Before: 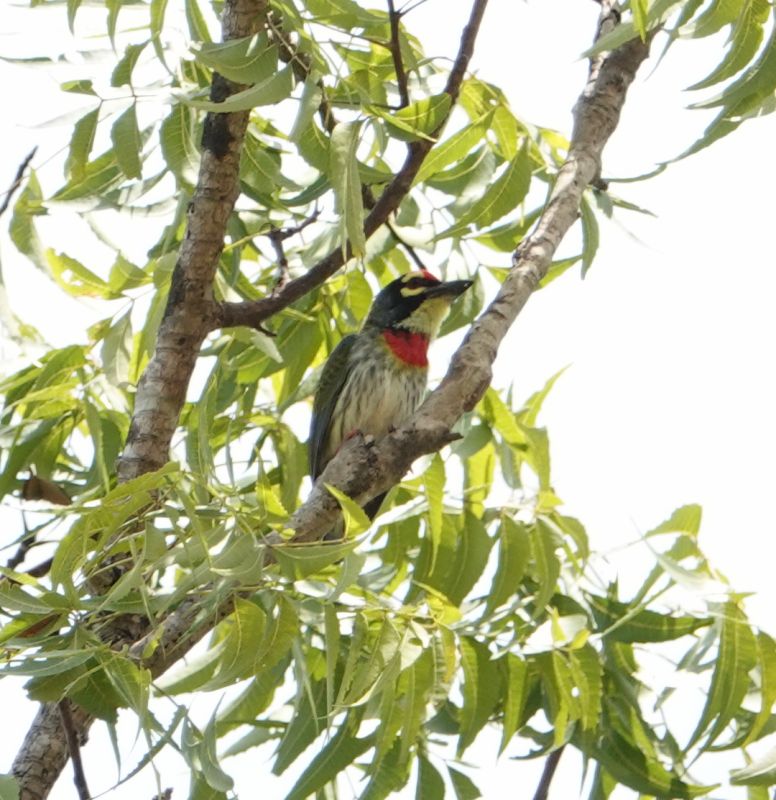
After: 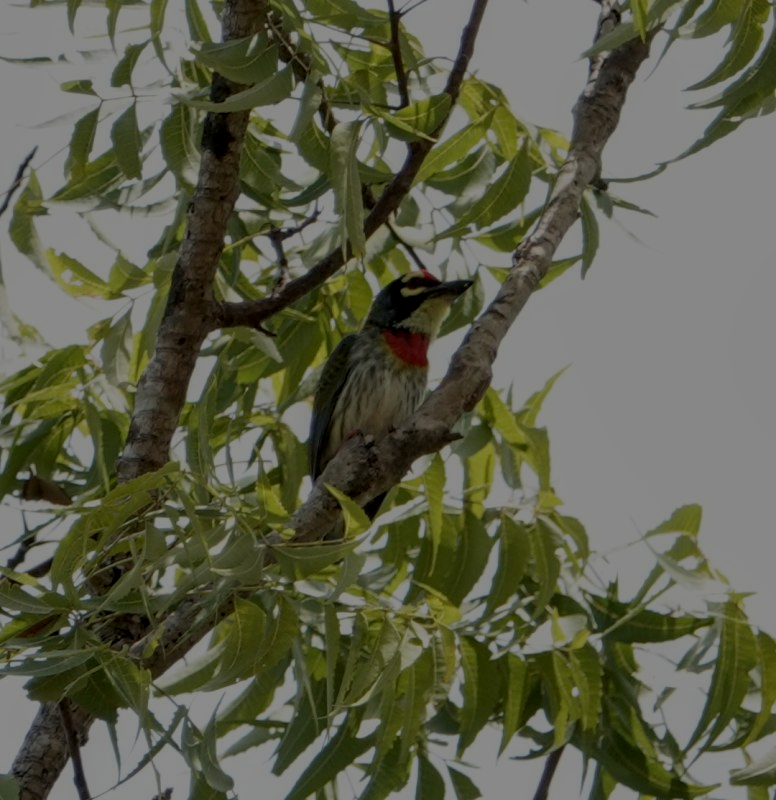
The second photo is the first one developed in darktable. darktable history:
local contrast: on, module defaults
exposure: exposure -2.088 EV, compensate highlight preservation false
